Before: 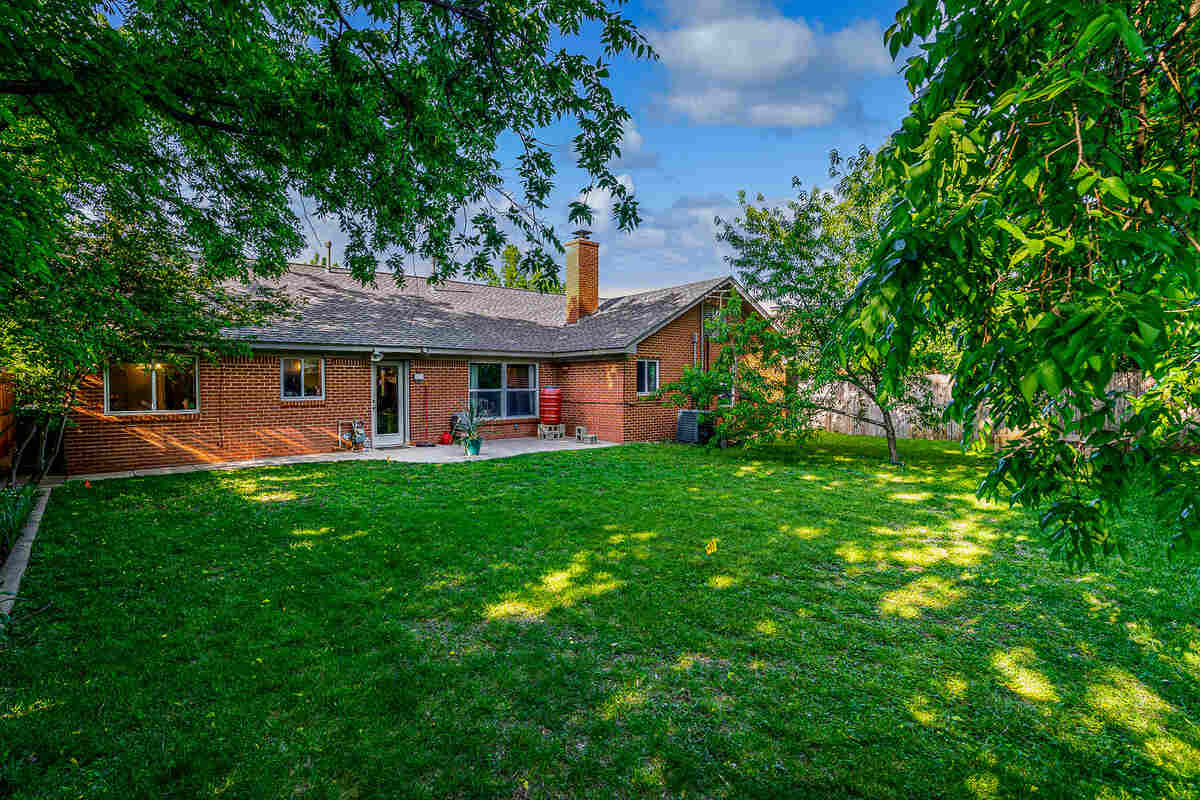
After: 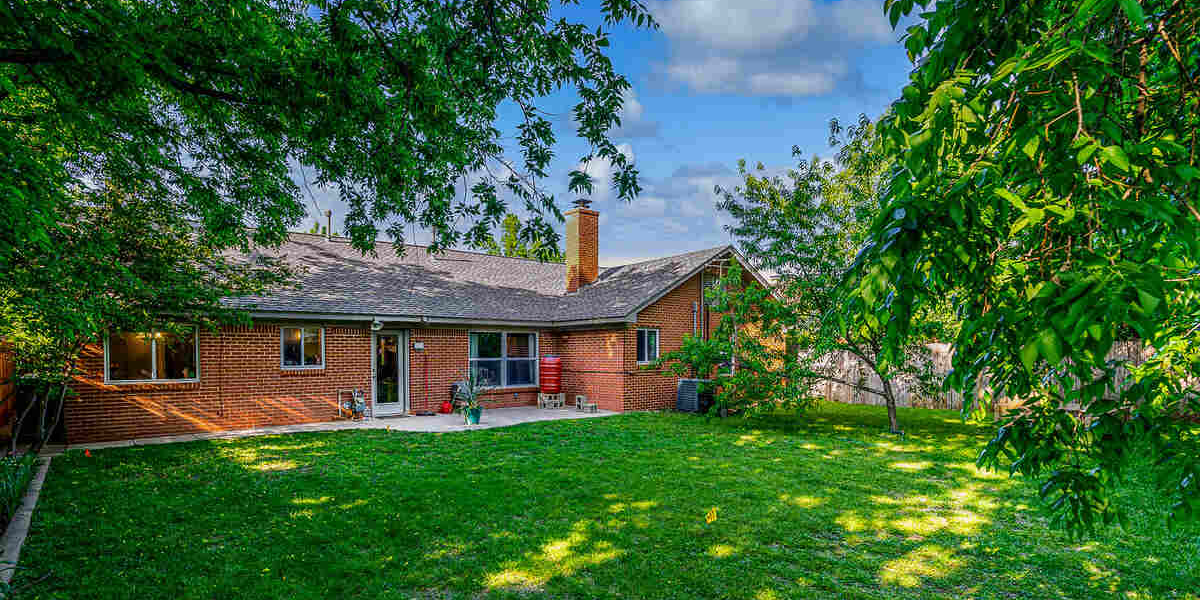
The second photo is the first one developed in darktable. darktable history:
crop: top 3.897%, bottom 21.07%
